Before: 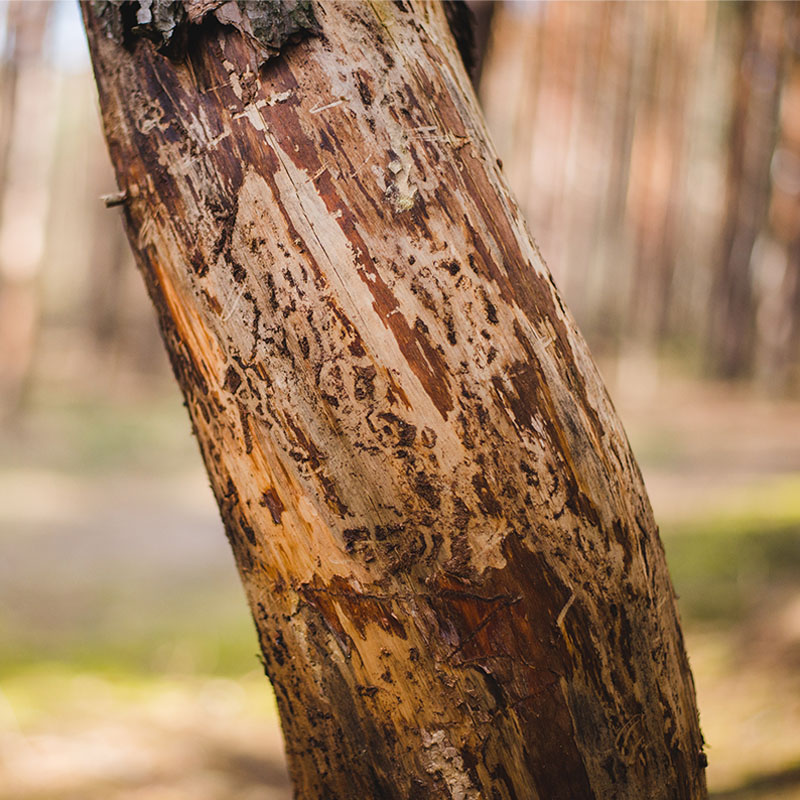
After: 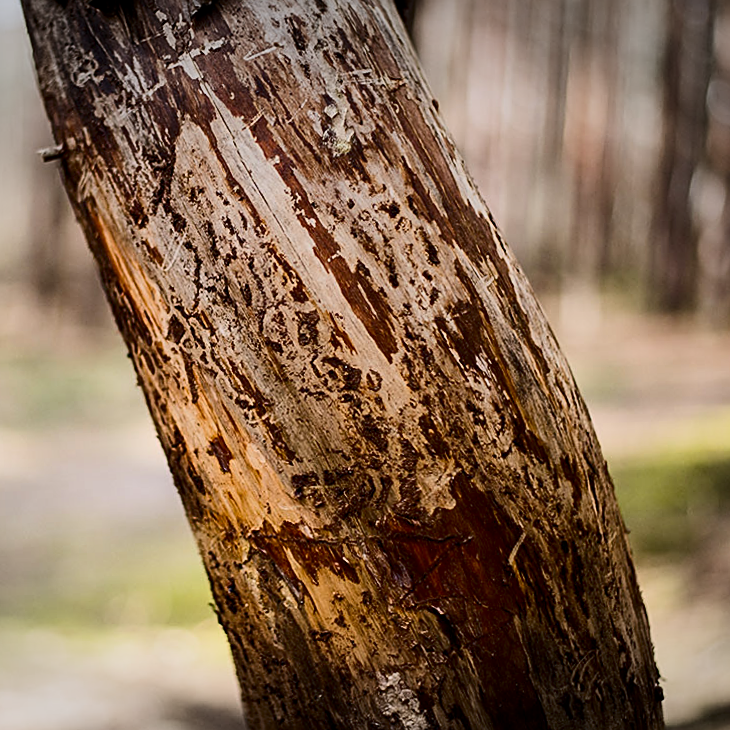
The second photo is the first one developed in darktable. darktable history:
contrast brightness saturation: contrast 0.28
graduated density: on, module defaults
crop and rotate: angle 1.96°, left 5.673%, top 5.673%
vignetting: fall-off start 100%, brightness -0.282, width/height ratio 1.31
sharpen: on, module defaults
exposure: black level correction 0.01, exposure 0.011 EV, compensate highlight preservation false
white balance: red 0.98, blue 1.034
